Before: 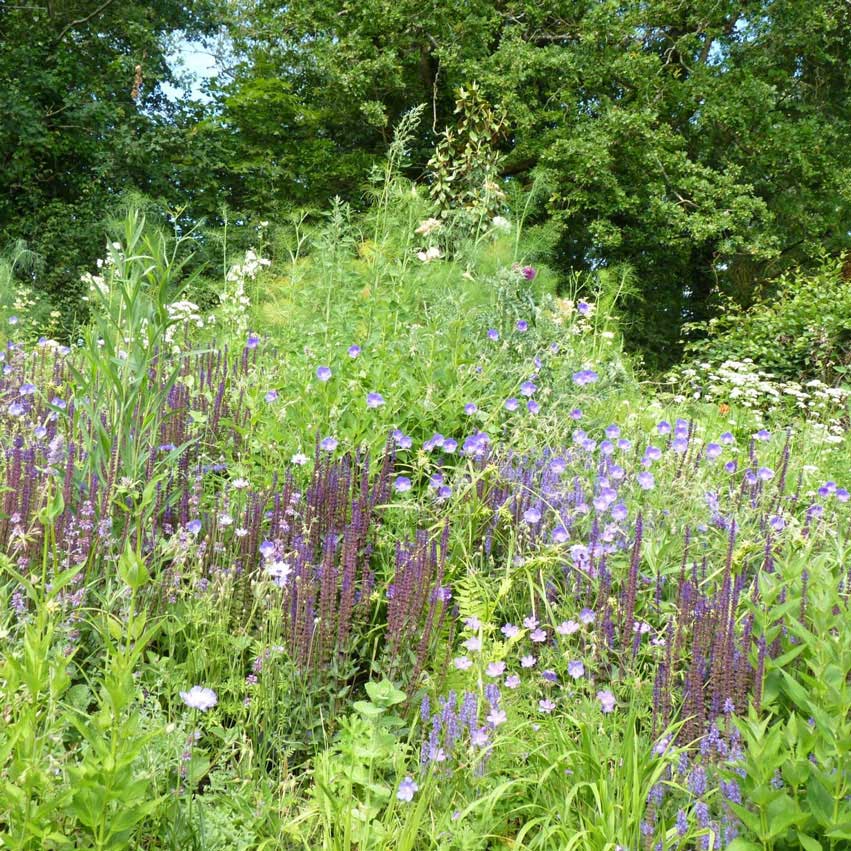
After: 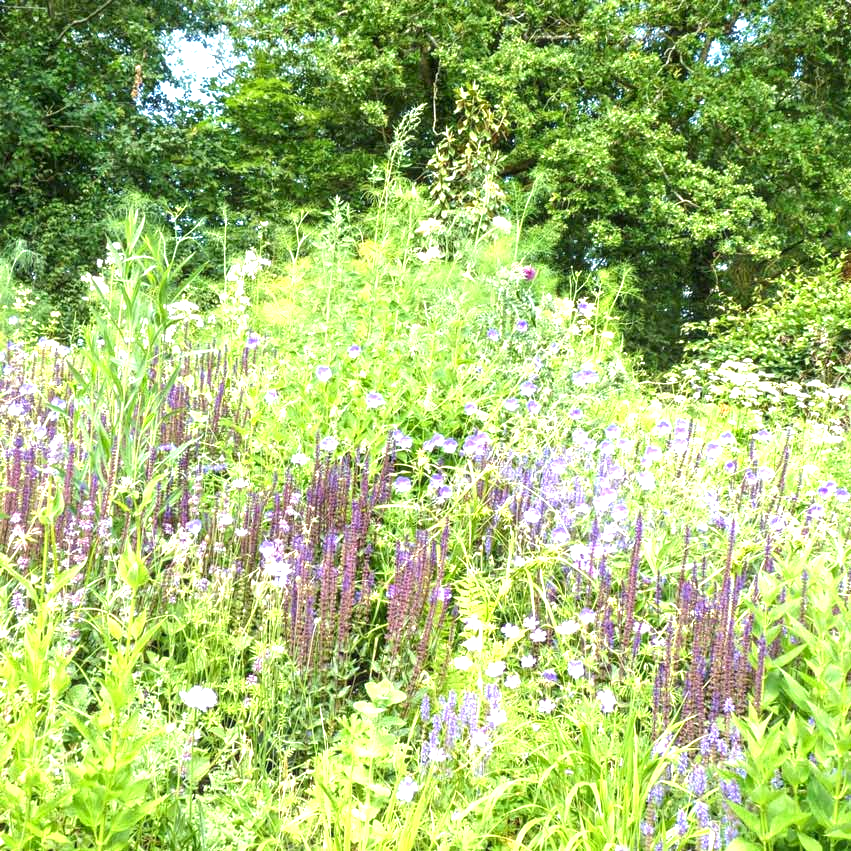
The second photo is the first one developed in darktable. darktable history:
local contrast: on, module defaults
exposure: black level correction 0, exposure 1.1 EV, compensate exposure bias true, compensate highlight preservation false
